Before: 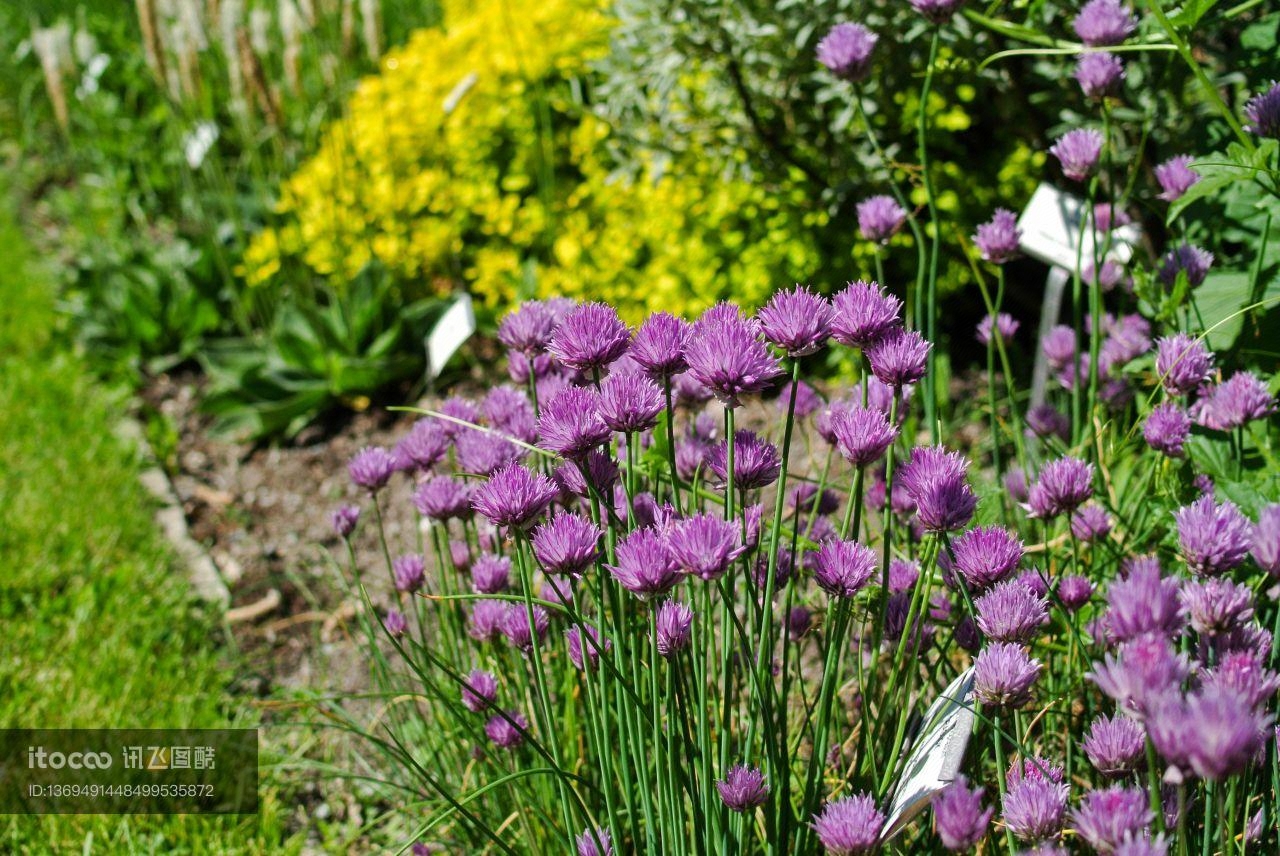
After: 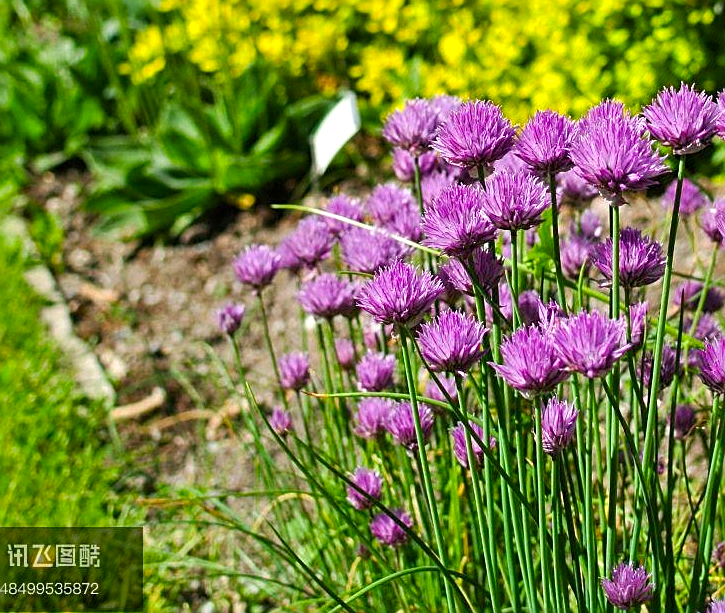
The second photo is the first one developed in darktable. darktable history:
color balance rgb: shadows lift › chroma 0.675%, shadows lift › hue 112.89°, perceptual saturation grading › global saturation 1.46%, perceptual saturation grading › highlights -1.934%, perceptual saturation grading › mid-tones 4.634%, perceptual saturation grading › shadows 7.538%, global vibrance 30.429%
crop: left 9.023%, top 23.664%, right 34.281%, bottom 4.645%
exposure: exposure 0.371 EV, compensate exposure bias true, compensate highlight preservation false
sharpen: on, module defaults
